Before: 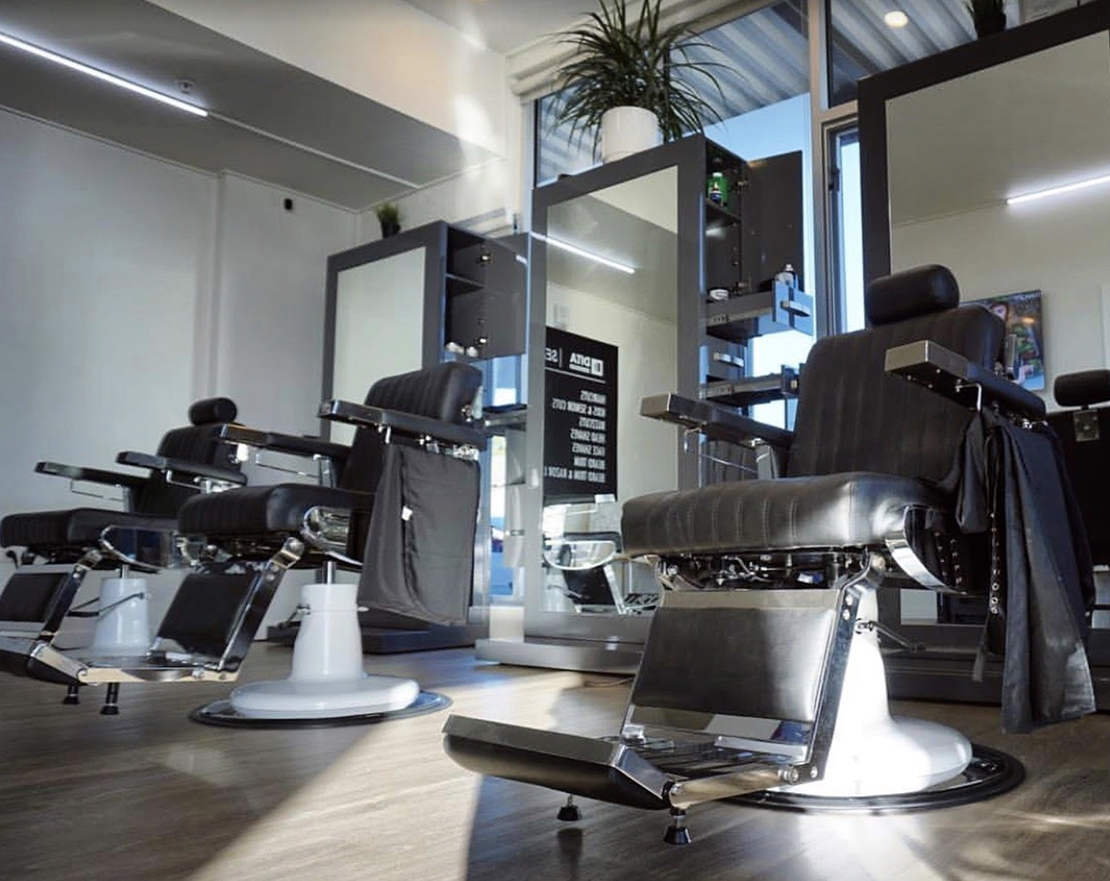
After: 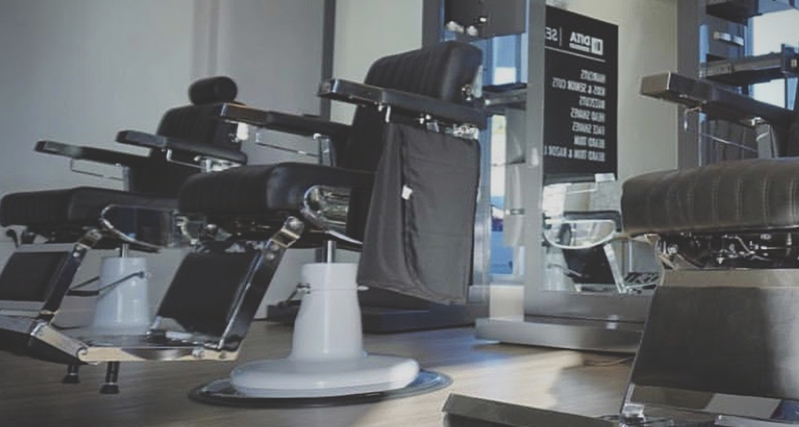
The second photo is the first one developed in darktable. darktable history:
exposure: black level correction -0.035, exposure -0.495 EV, compensate highlight preservation false
crop: top 36.491%, right 27.986%, bottom 15.036%
vignetting: fall-off start 100.75%, width/height ratio 1.323
